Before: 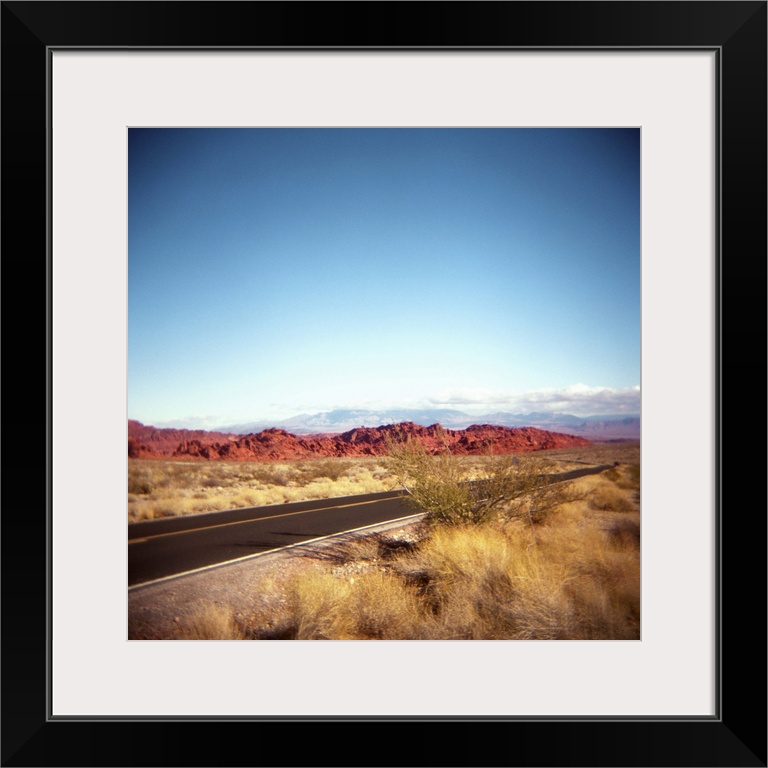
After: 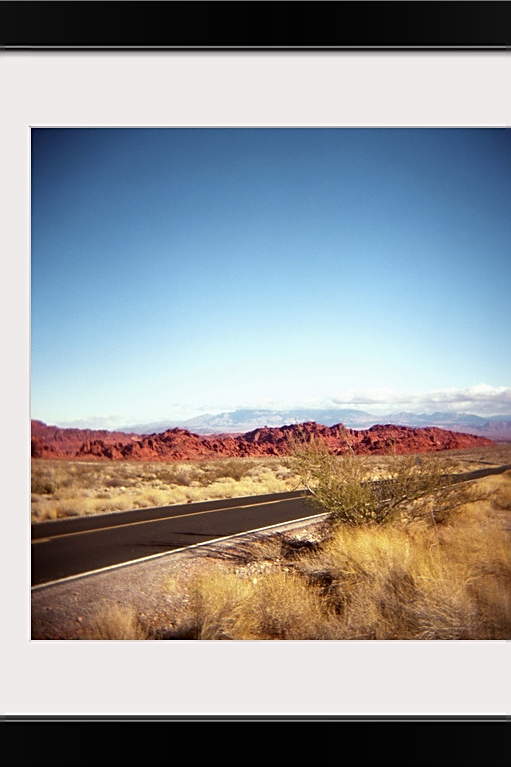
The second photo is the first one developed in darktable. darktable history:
crop and rotate: left 12.673%, right 20.66%
sharpen: on, module defaults
